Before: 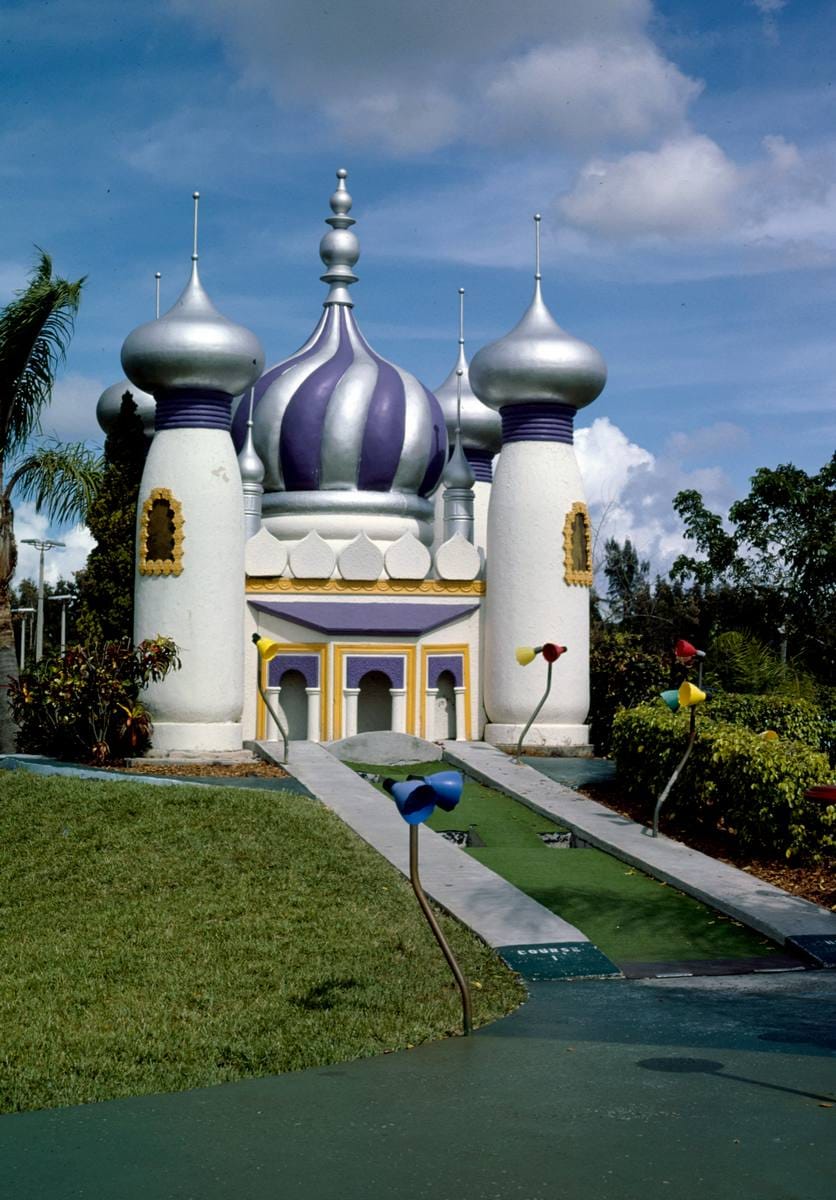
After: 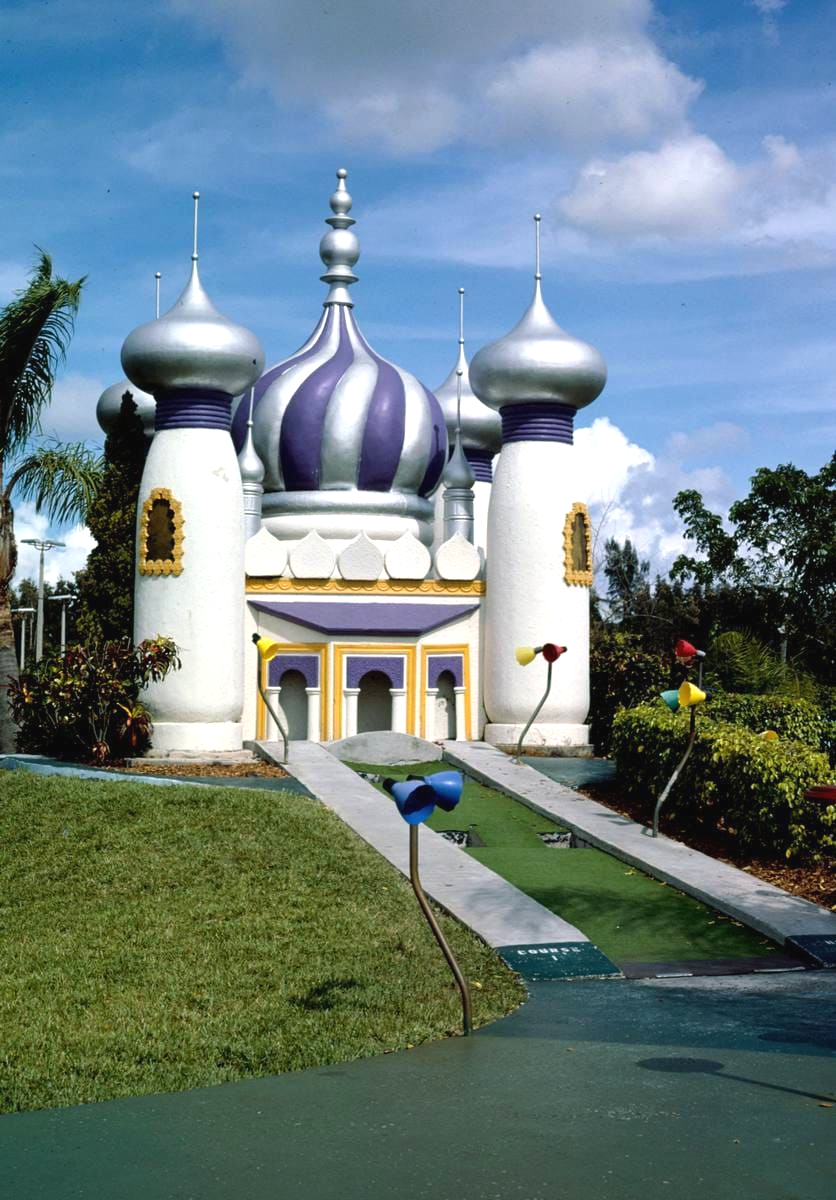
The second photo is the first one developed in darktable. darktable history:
exposure: black level correction -0.002, exposure 0.543 EV, compensate highlight preservation false
